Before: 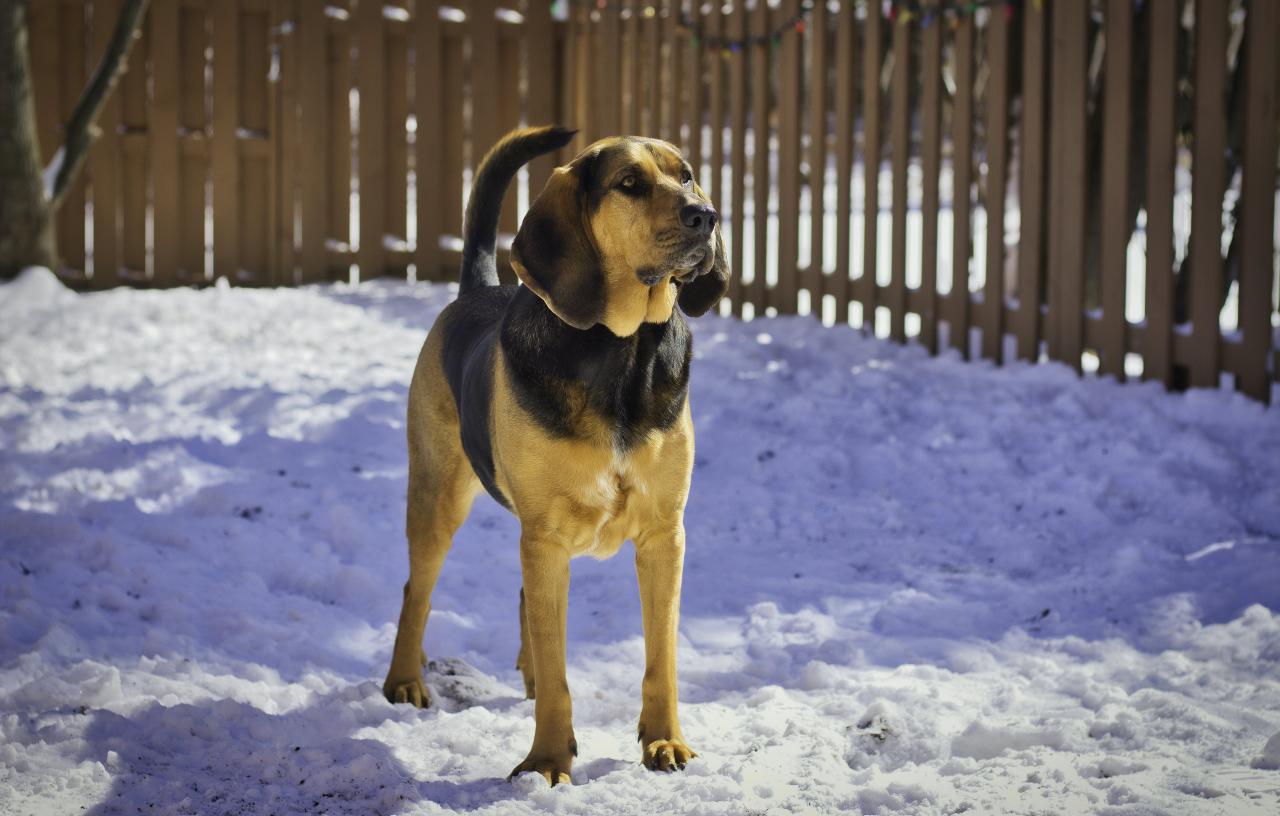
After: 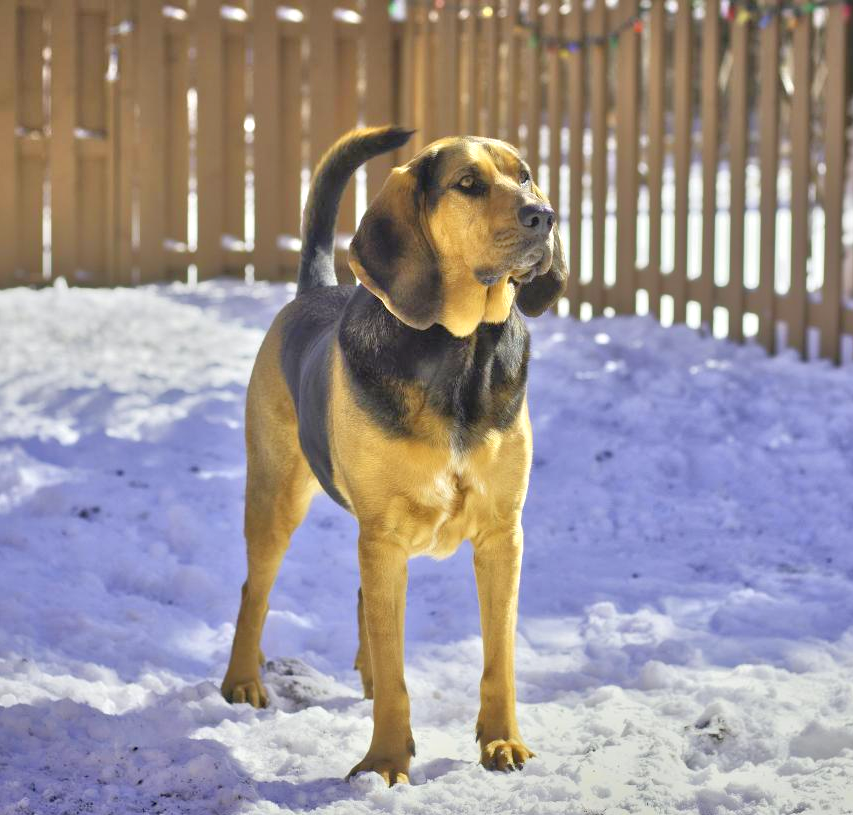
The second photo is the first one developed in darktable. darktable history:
tone equalizer: -8 EV 2 EV, -7 EV 2 EV, -6 EV 2 EV, -5 EV 2 EV, -4 EV 2 EV, -3 EV 1.5 EV, -2 EV 1 EV, -1 EV 0.5 EV
crop and rotate: left 12.673%, right 20.66%
